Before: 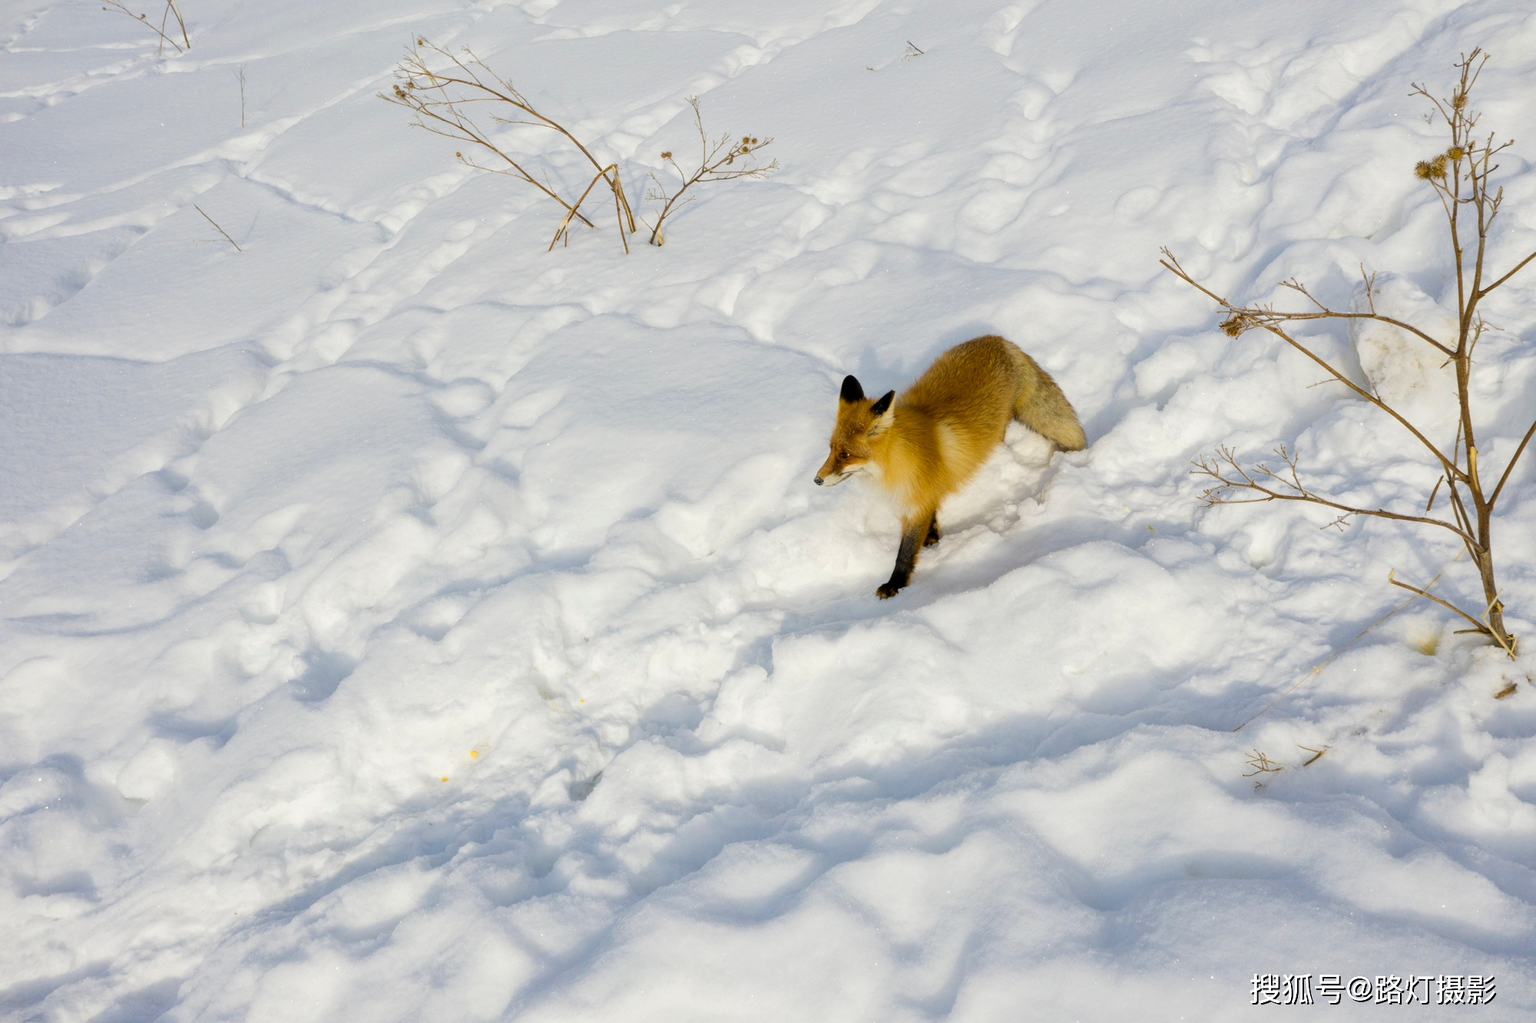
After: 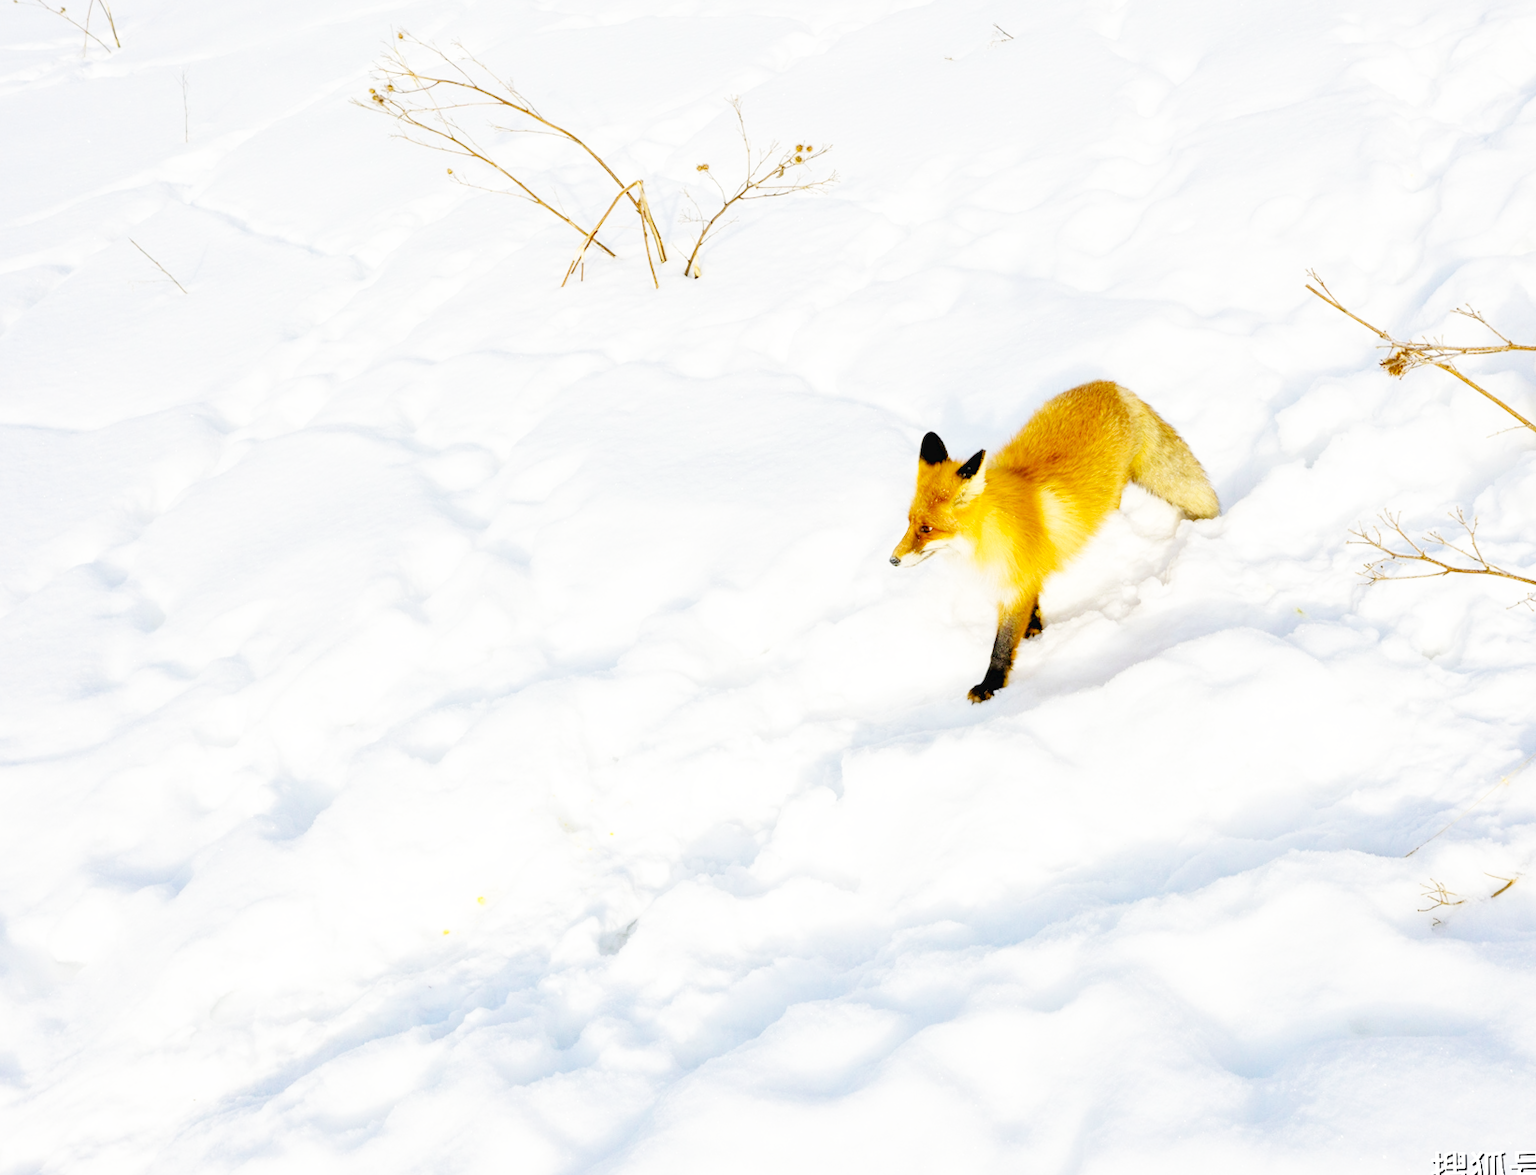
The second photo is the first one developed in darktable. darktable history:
base curve: curves: ch0 [(0, 0.003) (0.001, 0.002) (0.006, 0.004) (0.02, 0.022) (0.048, 0.086) (0.094, 0.234) (0.162, 0.431) (0.258, 0.629) (0.385, 0.8) (0.548, 0.918) (0.751, 0.988) (1, 1)], preserve colors none
tone equalizer: -7 EV 0.15 EV, -6 EV 0.6 EV, -5 EV 1.15 EV, -4 EV 1.33 EV, -3 EV 1.15 EV, -2 EV 0.6 EV, -1 EV 0.15 EV, mask exposure compensation -0.5 EV
crop and rotate: angle 1°, left 4.281%, top 0.642%, right 11.383%, bottom 2.486%
